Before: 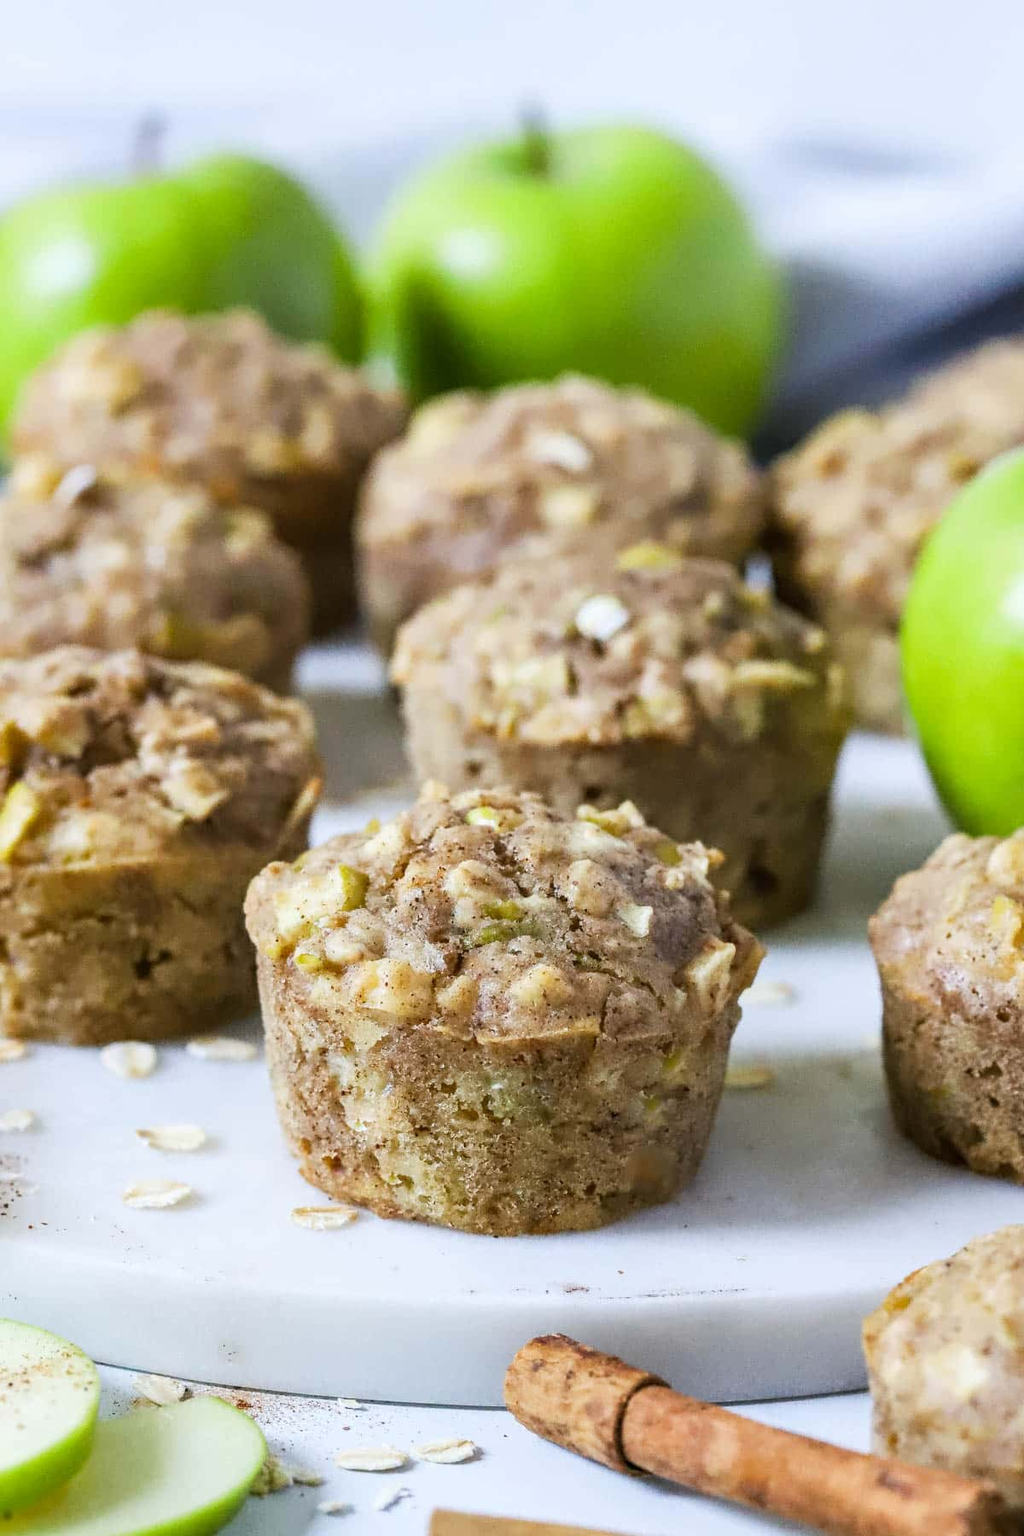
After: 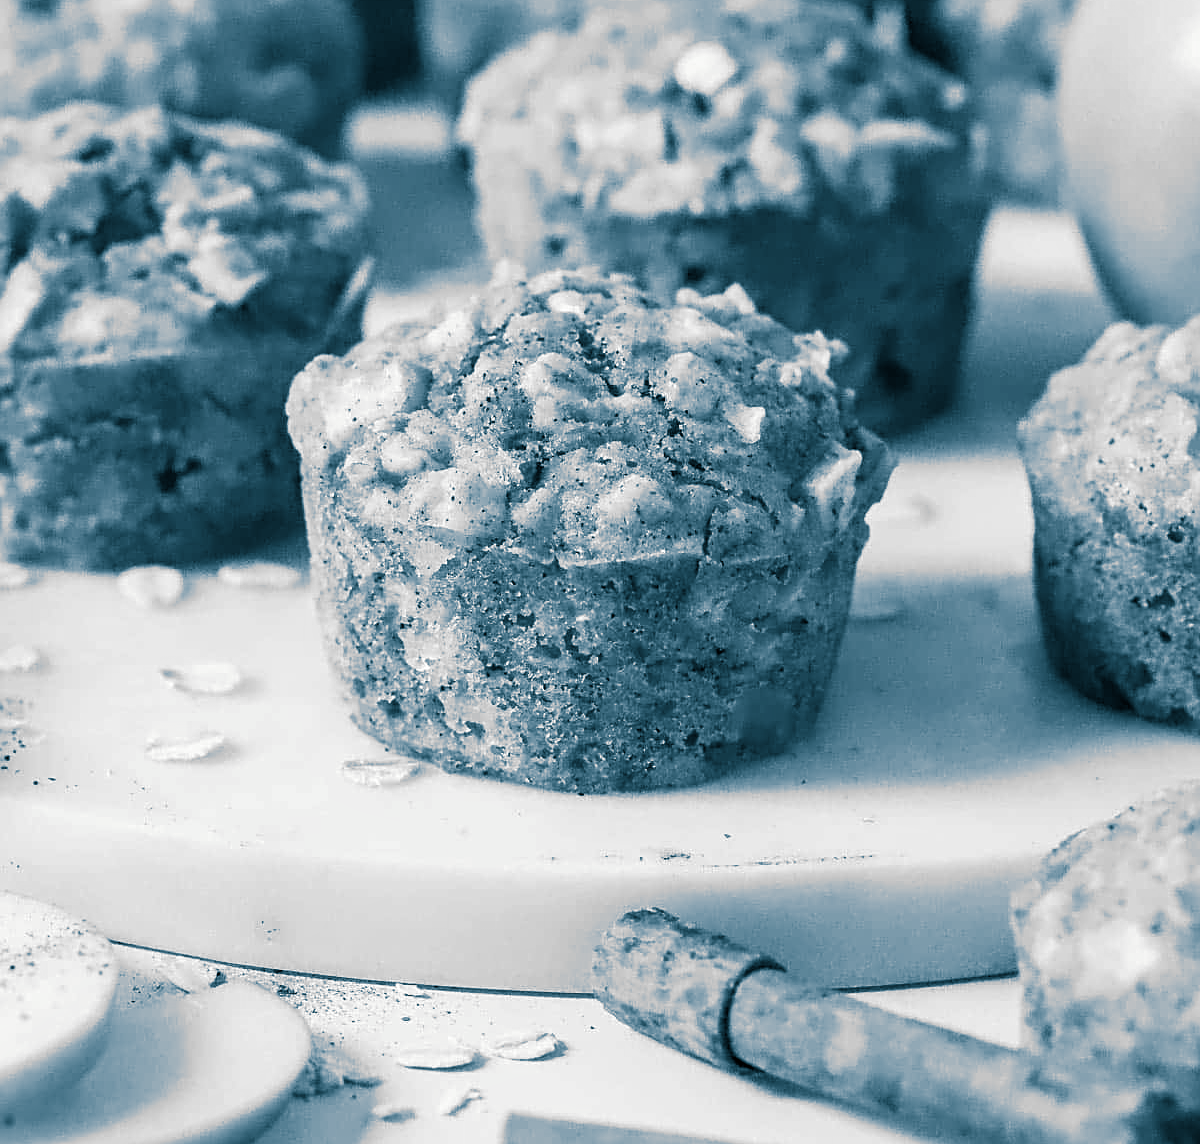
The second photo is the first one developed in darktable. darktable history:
contrast brightness saturation: contrast 0.01, saturation -0.05
base curve: curves: ch0 [(0, 0) (0.283, 0.295) (1, 1)], preserve colors none
sharpen: on, module defaults
crop and rotate: top 36.435%
split-toning: shadows › hue 212.4°, balance -70
monochrome: on, module defaults
